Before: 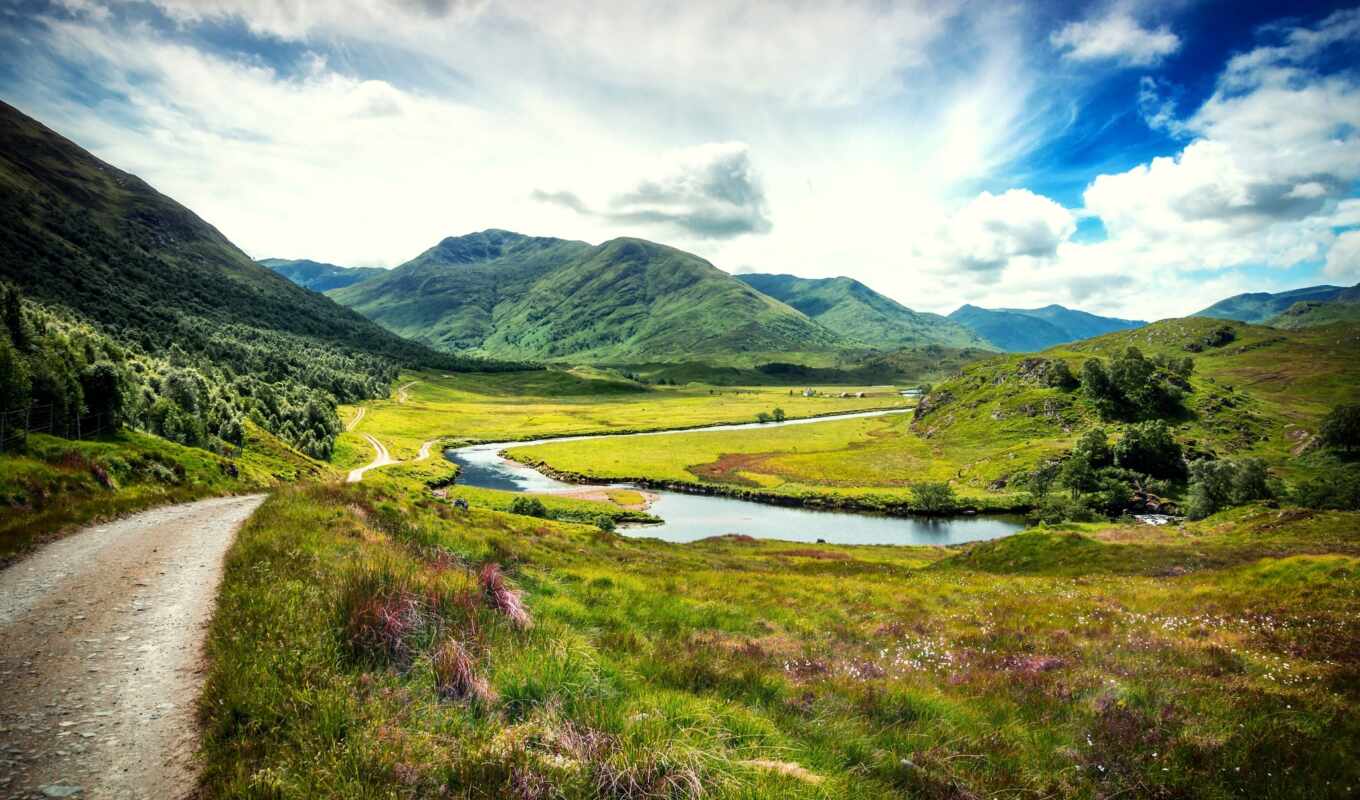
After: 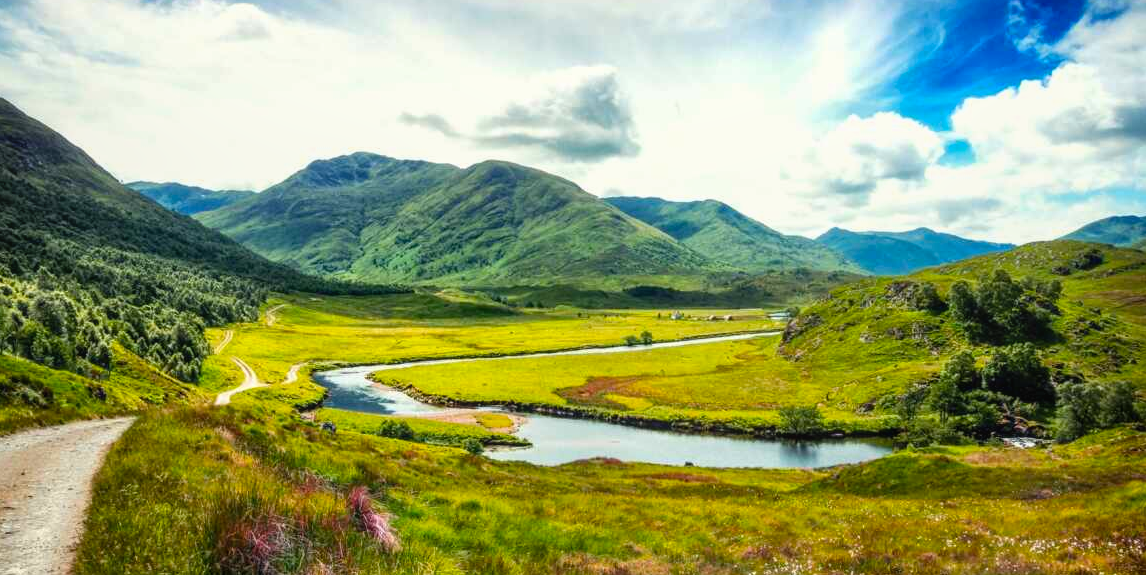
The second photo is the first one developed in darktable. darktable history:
crop and rotate: left 9.716%, top 9.682%, right 5.987%, bottom 18.397%
local contrast: detail 109%
color balance rgb: power › hue 62.78°, linear chroma grading › shadows -2.972%, linear chroma grading › highlights -4.946%, perceptual saturation grading › global saturation 19.396%, global vibrance 14.838%
